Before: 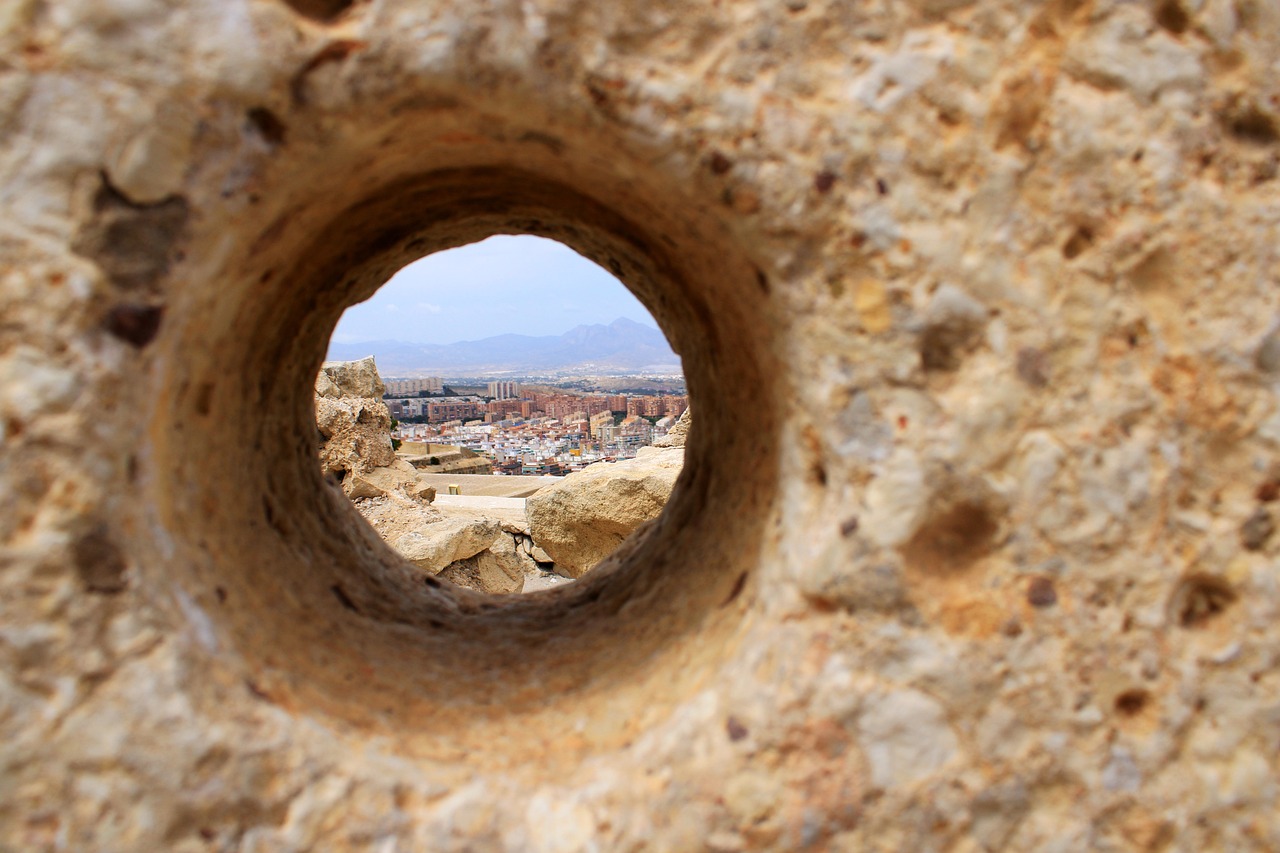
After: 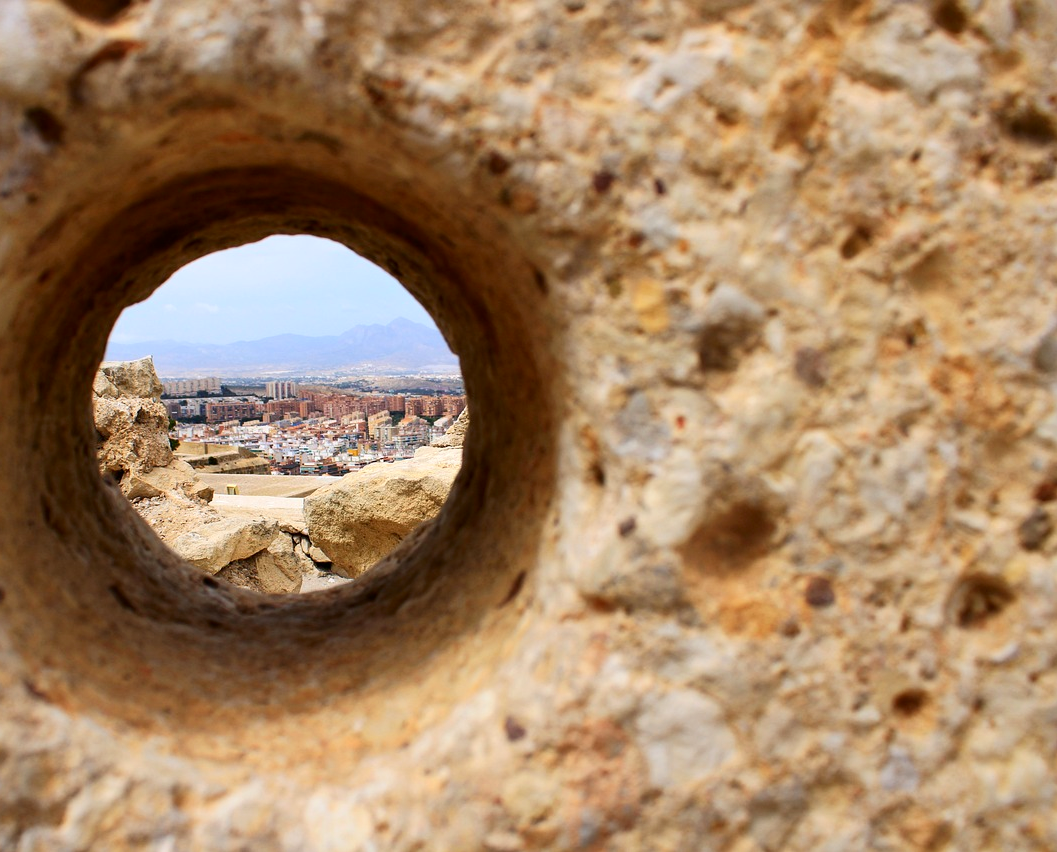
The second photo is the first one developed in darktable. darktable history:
tone equalizer: on, module defaults
contrast brightness saturation: contrast 0.147, brightness -0.006, saturation 0.095
crop: left 17.359%, bottom 0.03%
shadows and highlights: shadows 31.83, highlights -31.85, highlights color adjustment 0.744%, soften with gaussian
